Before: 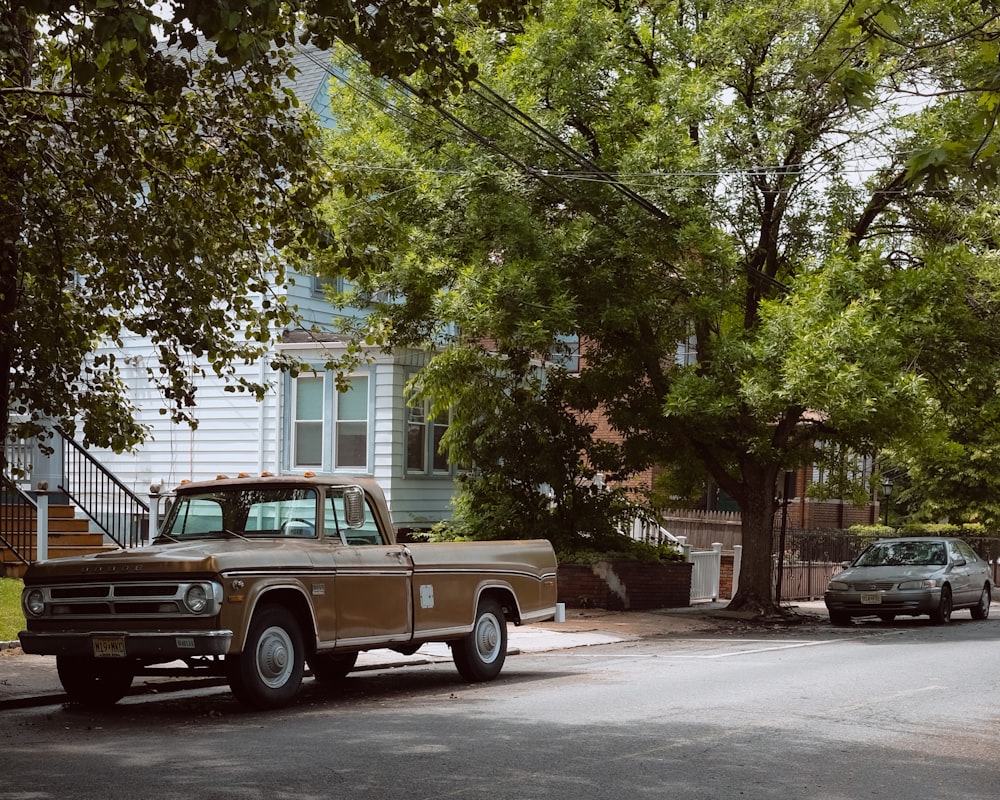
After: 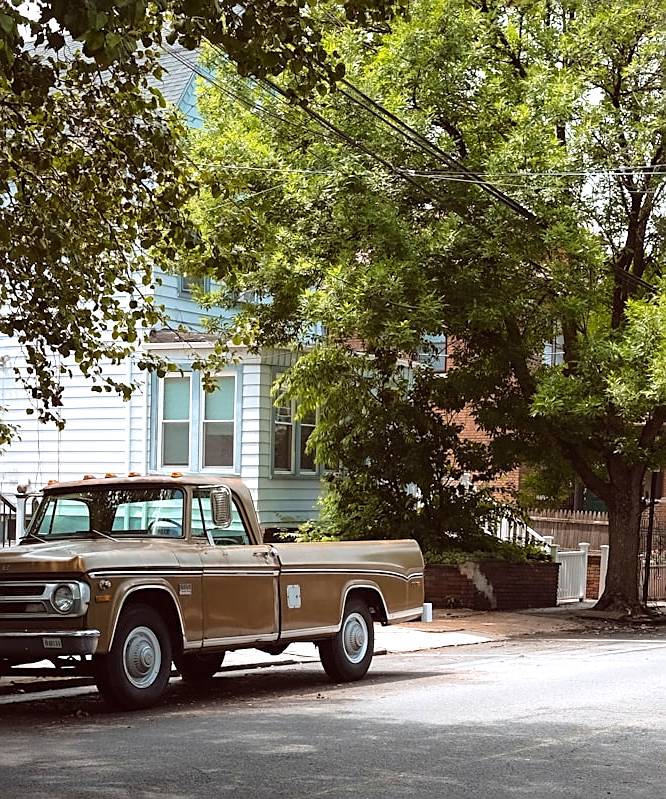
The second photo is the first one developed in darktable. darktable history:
sharpen: on, module defaults
crop and rotate: left 13.388%, right 19.924%
velvia: strength 15.66%
exposure: exposure 0.604 EV, compensate highlight preservation false
